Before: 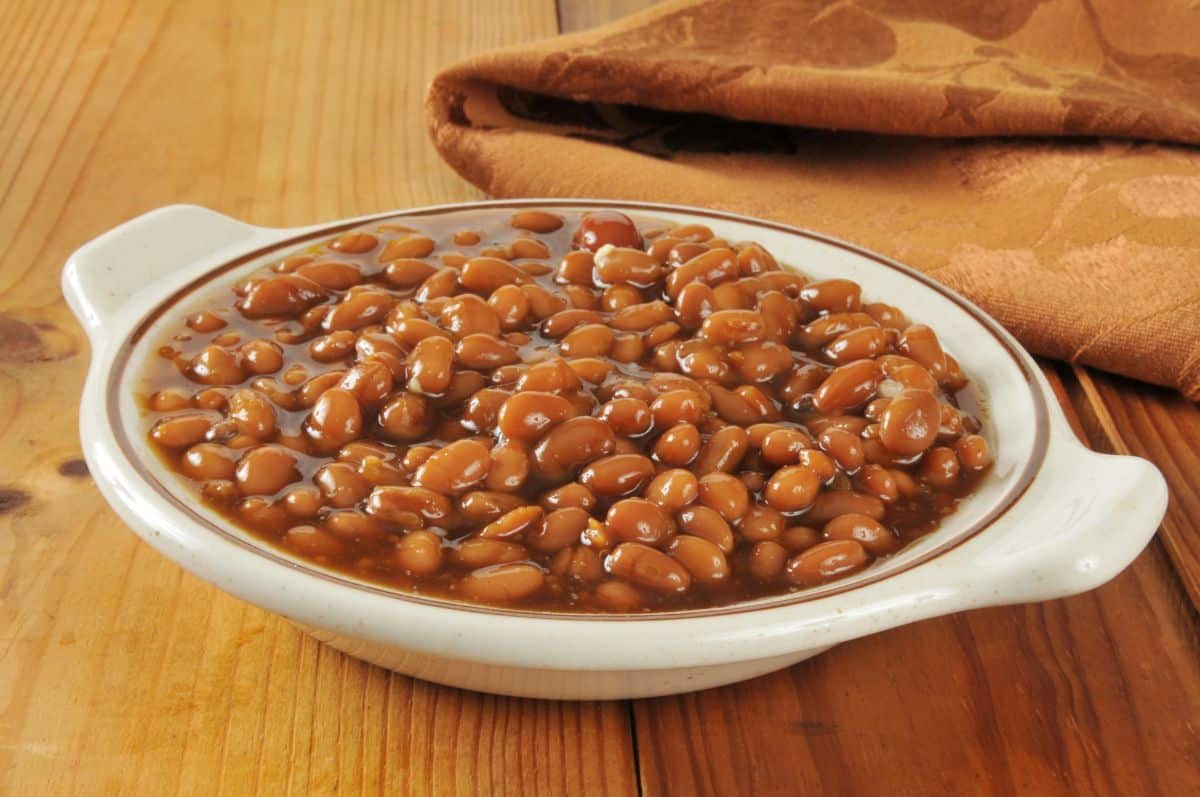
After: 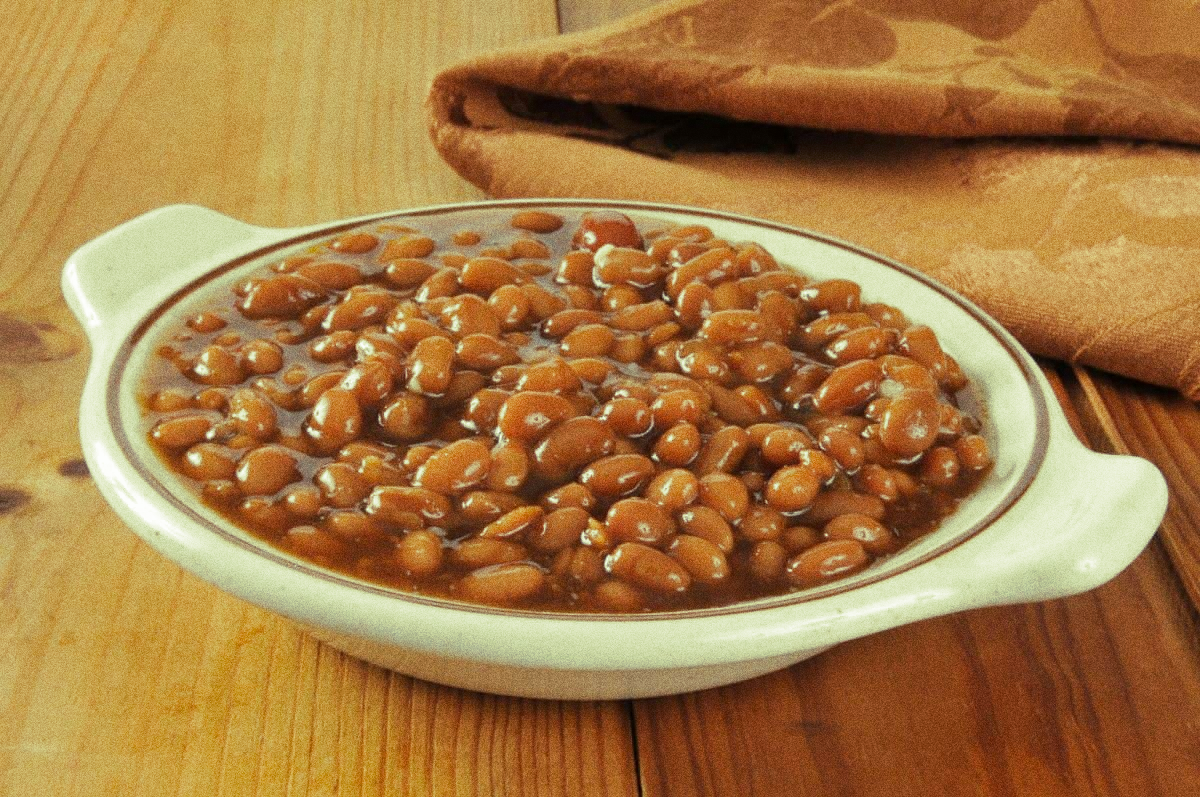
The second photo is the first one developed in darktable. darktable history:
split-toning: shadows › hue 290.82°, shadows › saturation 0.34, highlights › saturation 0.38, balance 0, compress 50%
color correction: highlights a* -8, highlights b* 3.1
grain: coarseness 0.09 ISO, strength 40%
